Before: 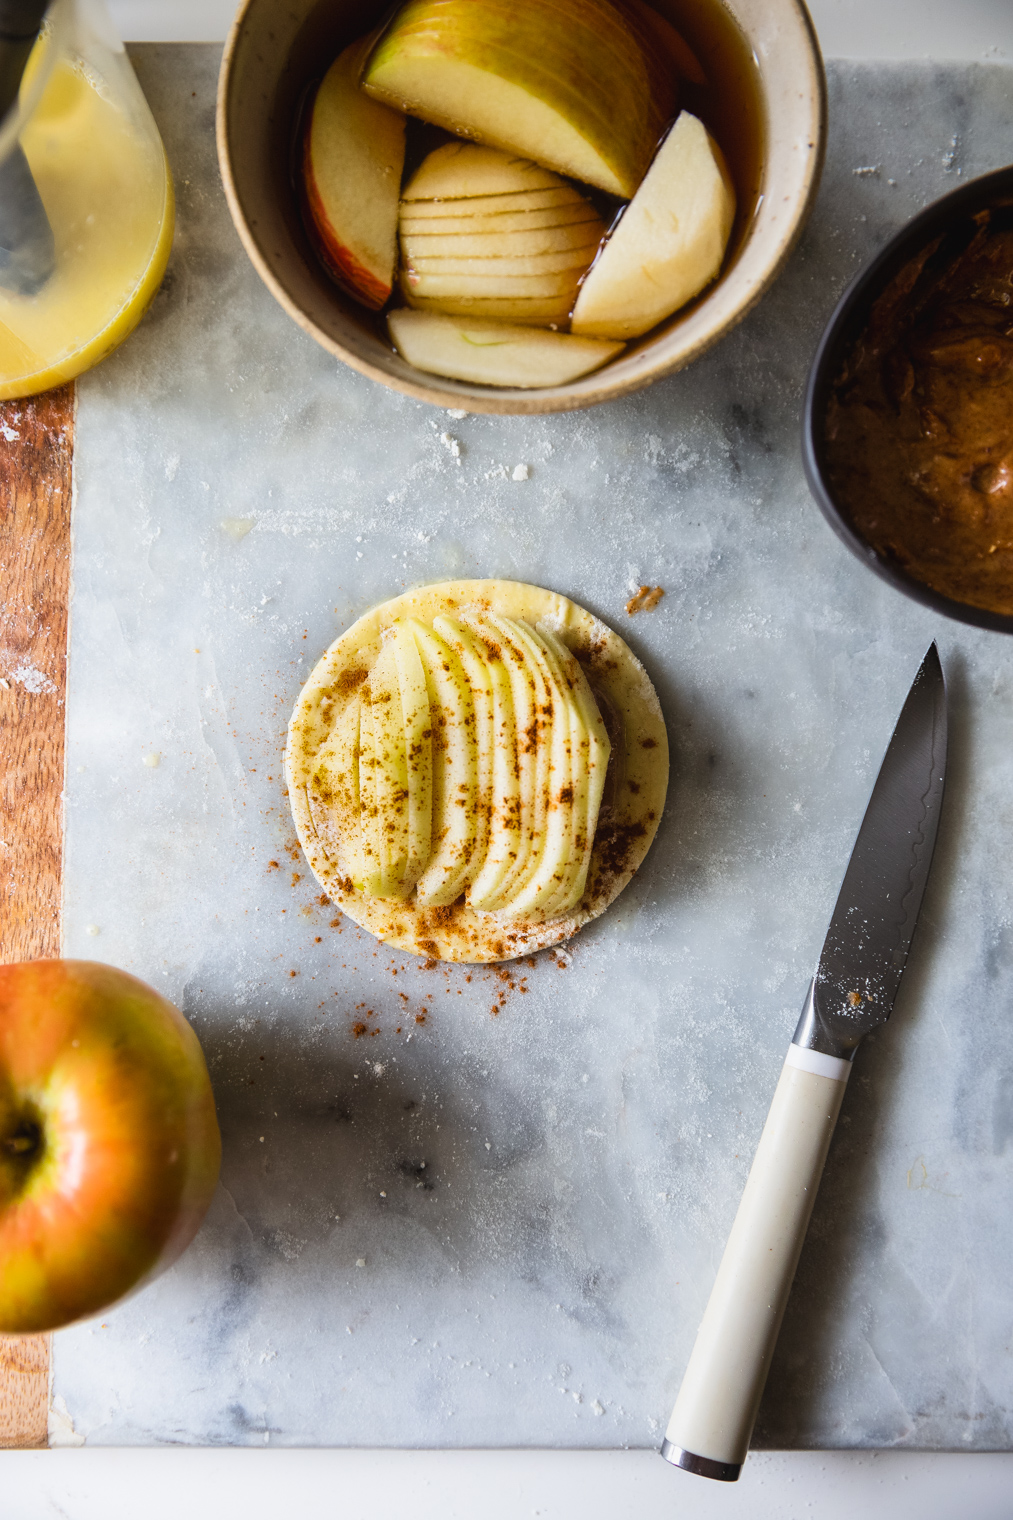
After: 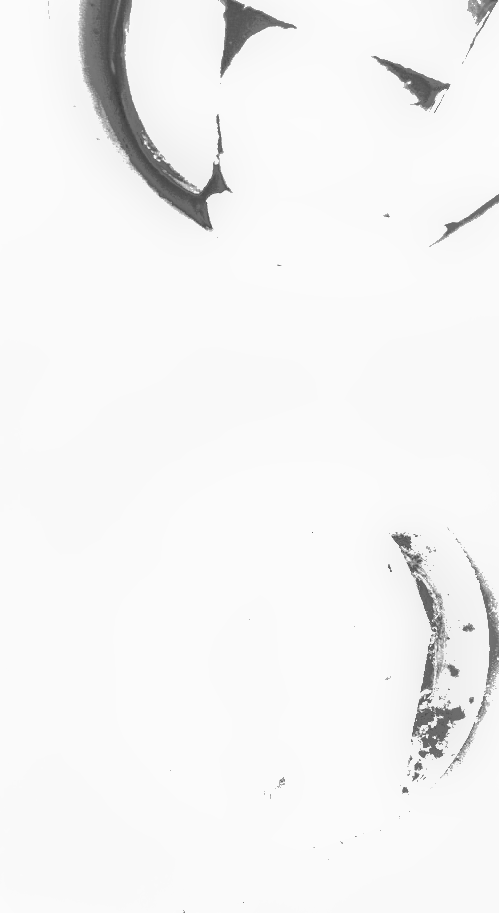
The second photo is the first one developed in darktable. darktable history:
local contrast: on, module defaults
monochrome: on, module defaults
shadows and highlights: shadows 60, highlights -60
white balance: red 8, blue 8
crop: left 17.835%, top 7.675%, right 32.881%, bottom 32.213%
